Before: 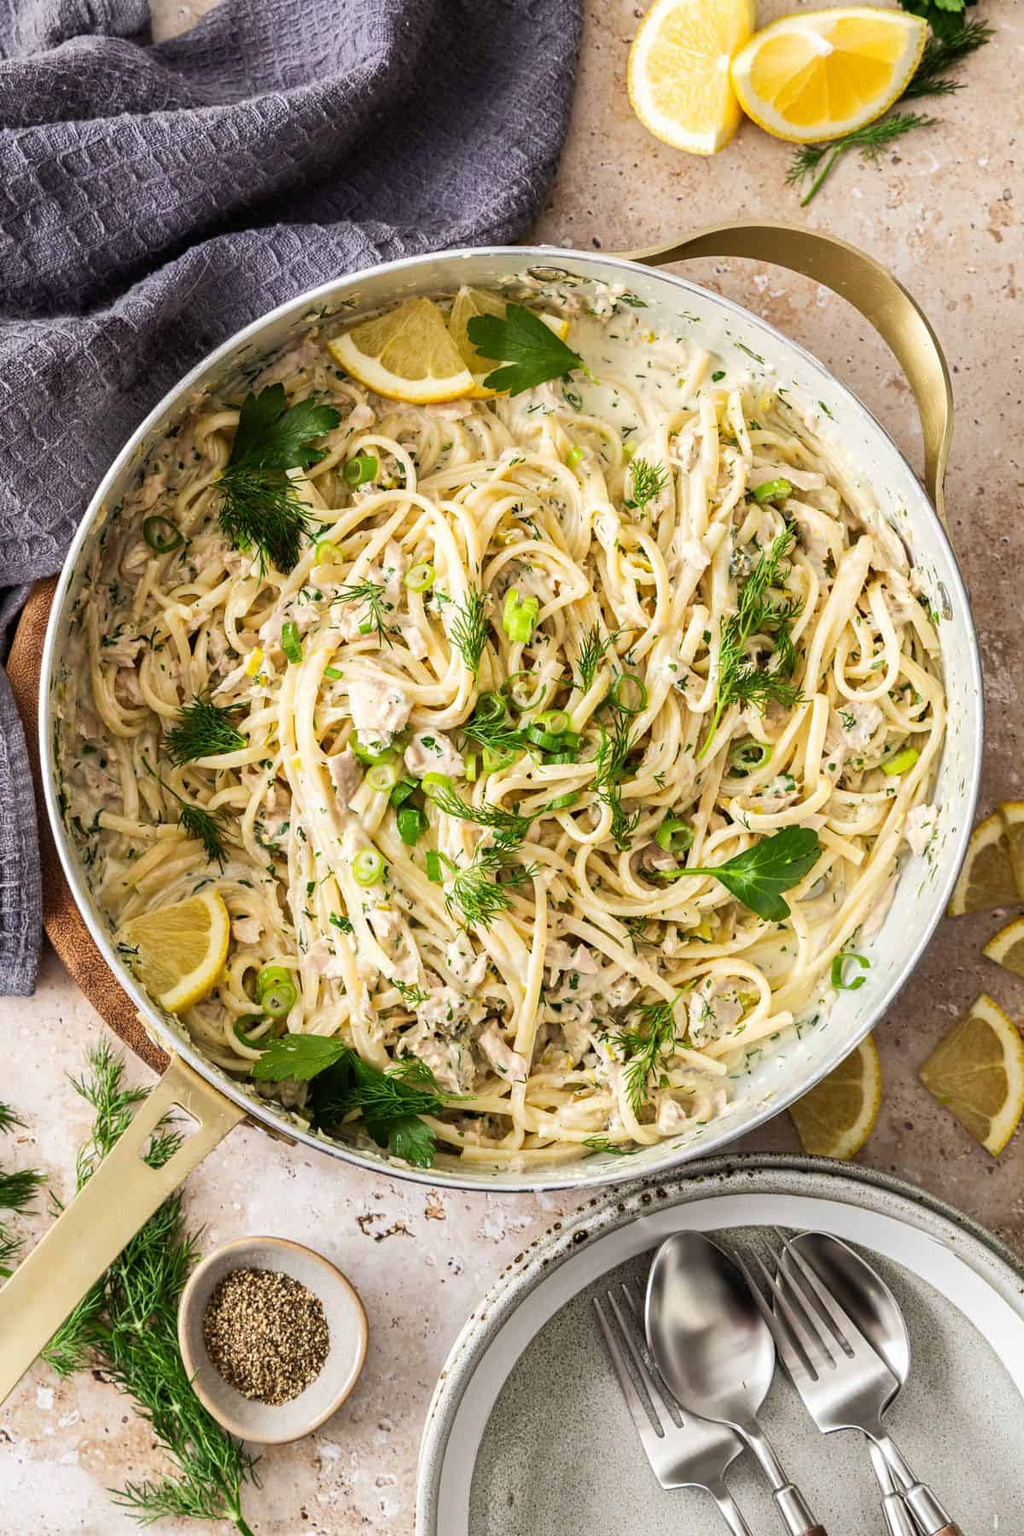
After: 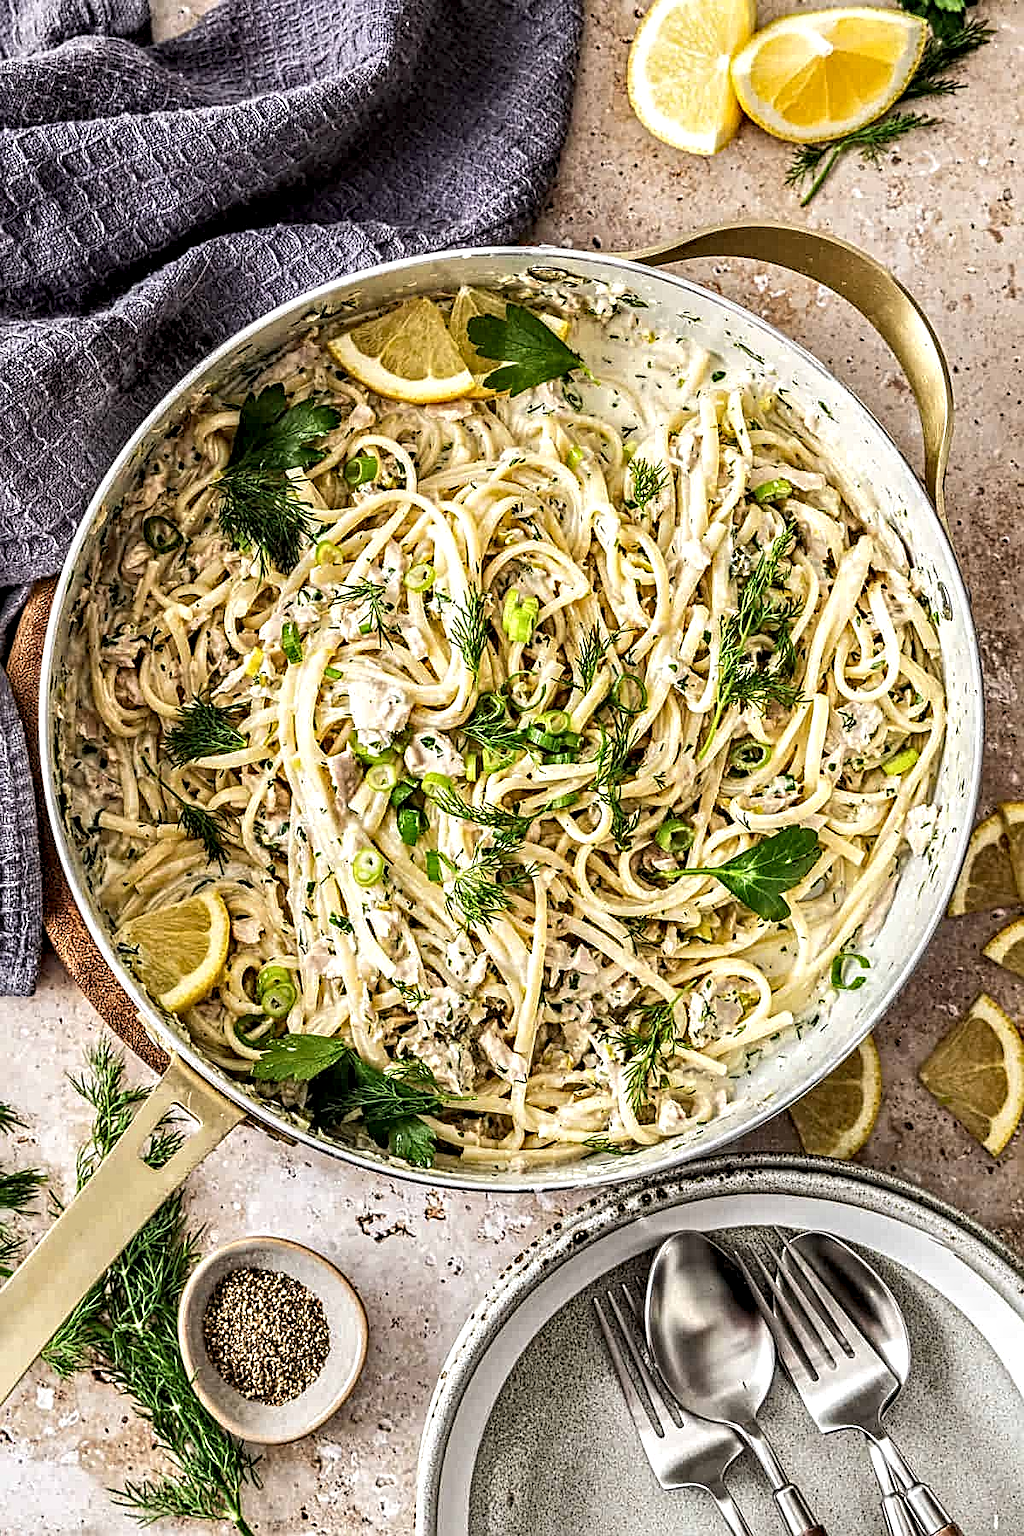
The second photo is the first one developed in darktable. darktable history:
sharpen: on, module defaults
contrast equalizer: y [[0.5, 0.542, 0.583, 0.625, 0.667, 0.708], [0.5 ×6], [0.5 ×6], [0 ×6], [0 ×6]]
local contrast: on, module defaults
